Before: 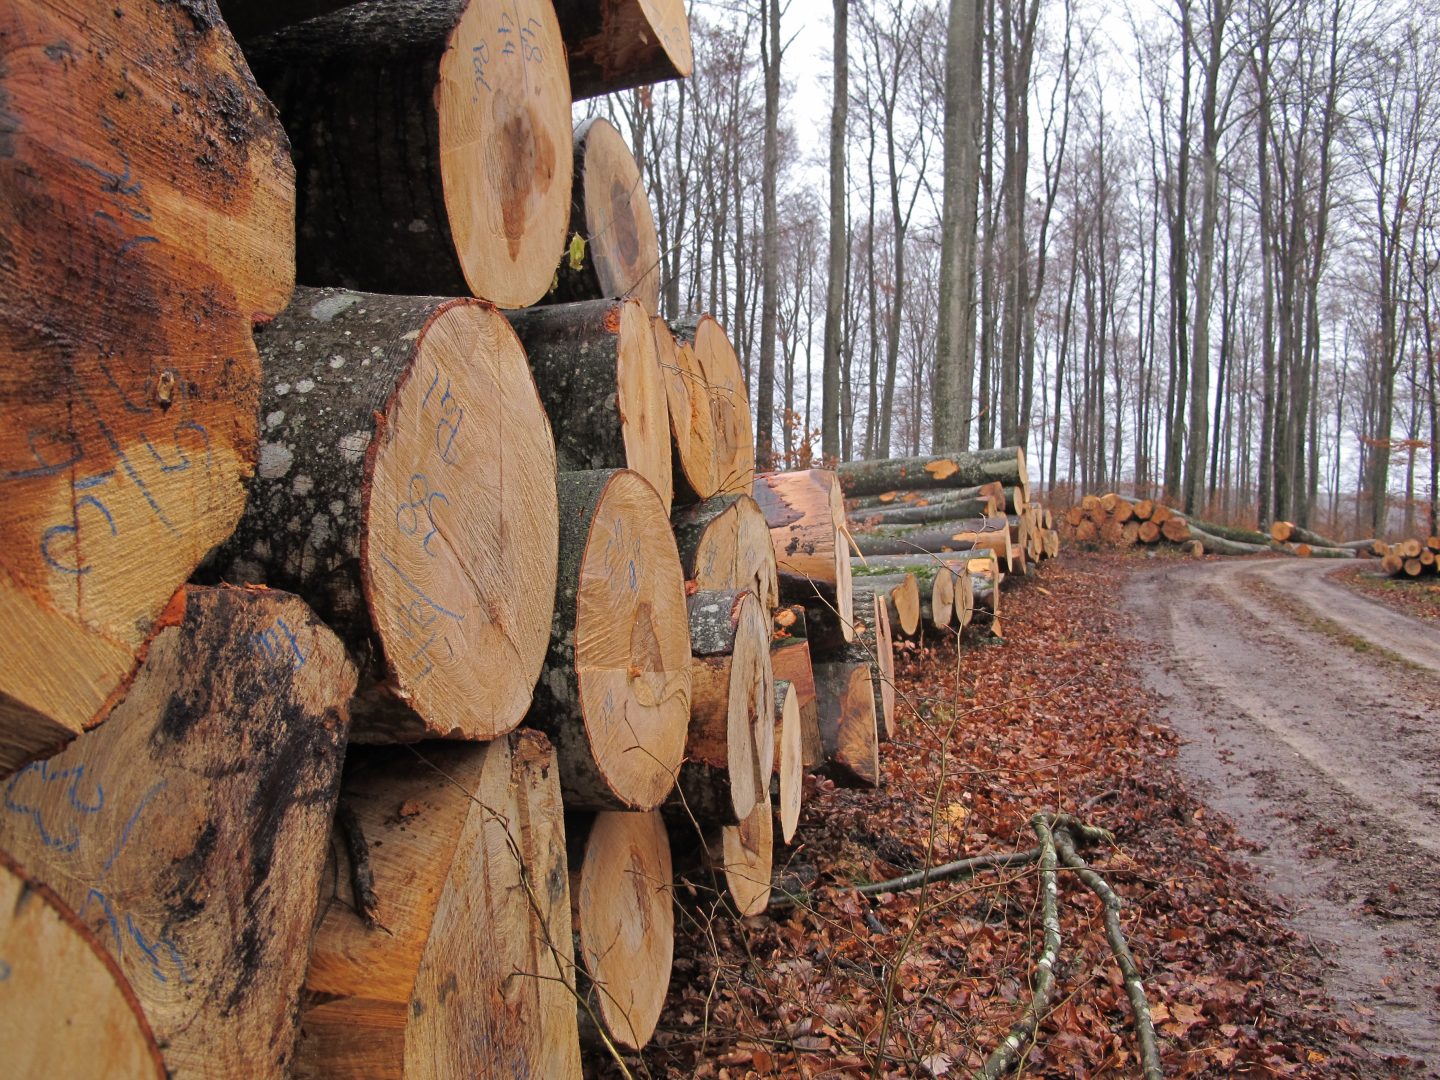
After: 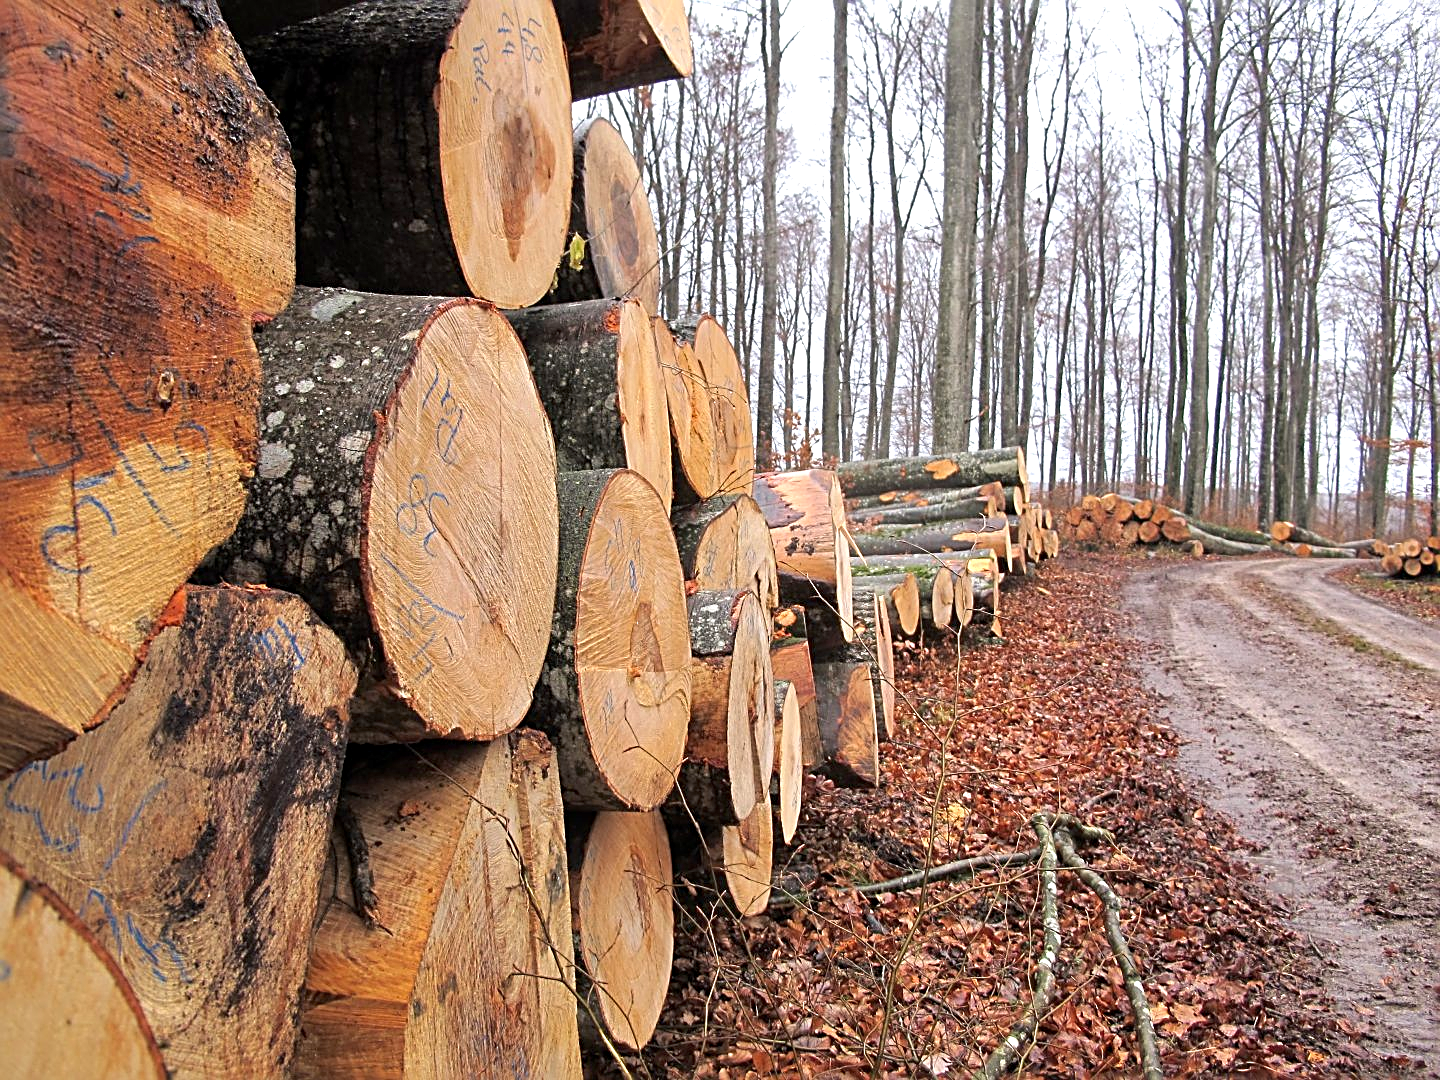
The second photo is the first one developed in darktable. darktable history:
exposure: black level correction 0.001, exposure 0.675 EV, compensate highlight preservation false
sharpen: radius 2.531, amount 0.628
